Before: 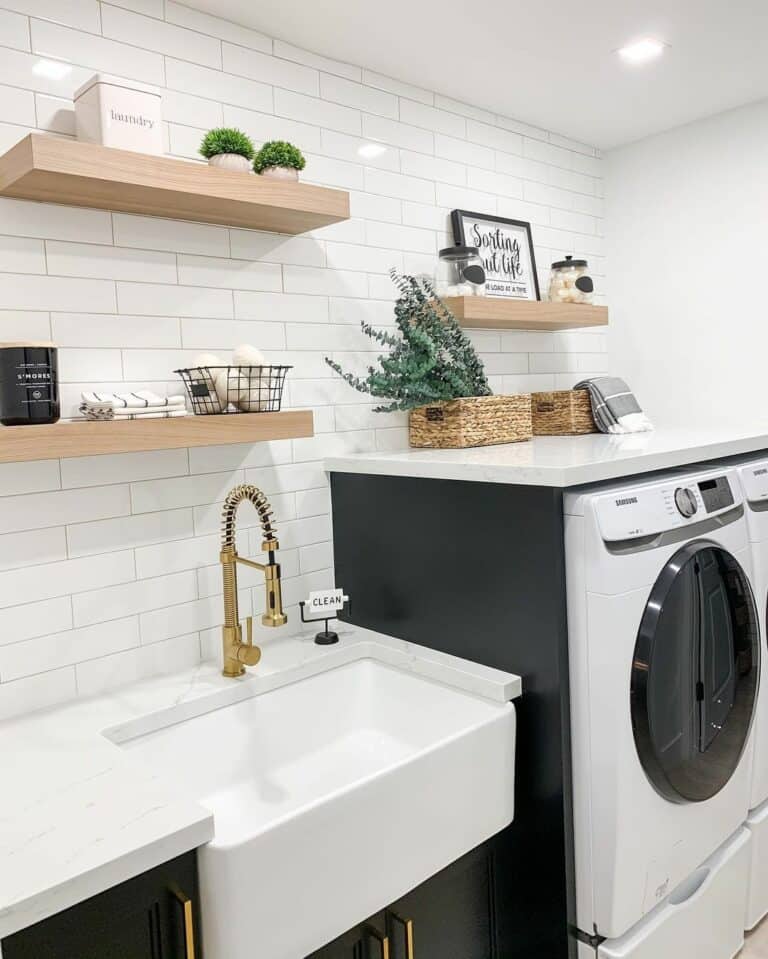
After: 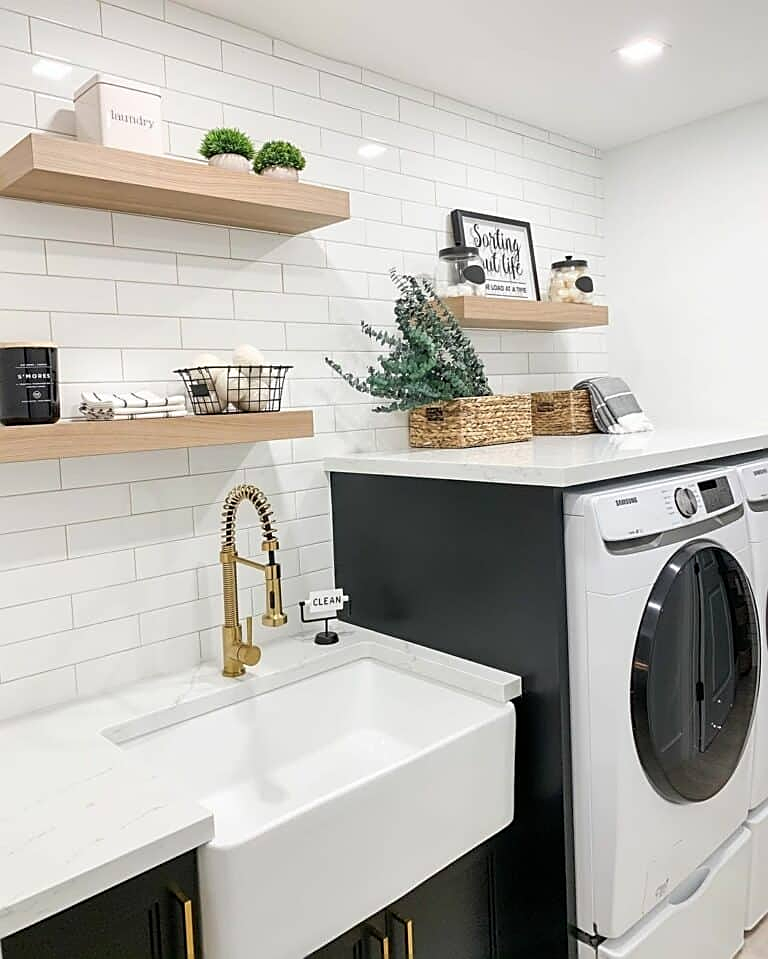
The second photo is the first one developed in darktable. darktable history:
sharpen: amount 0.546
